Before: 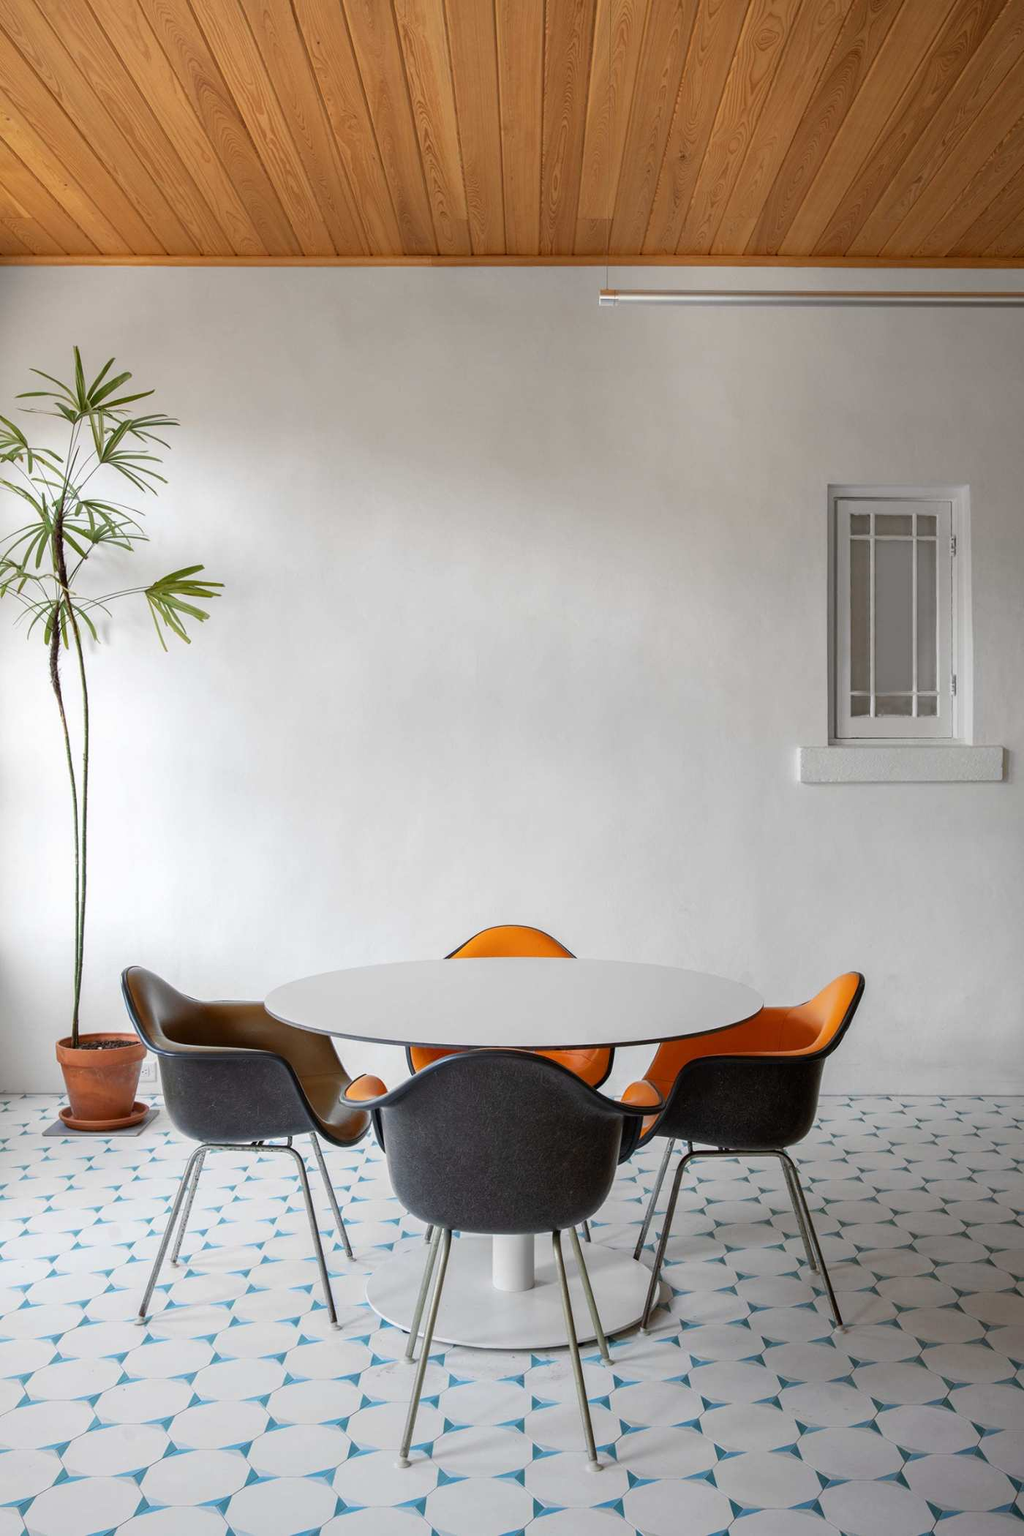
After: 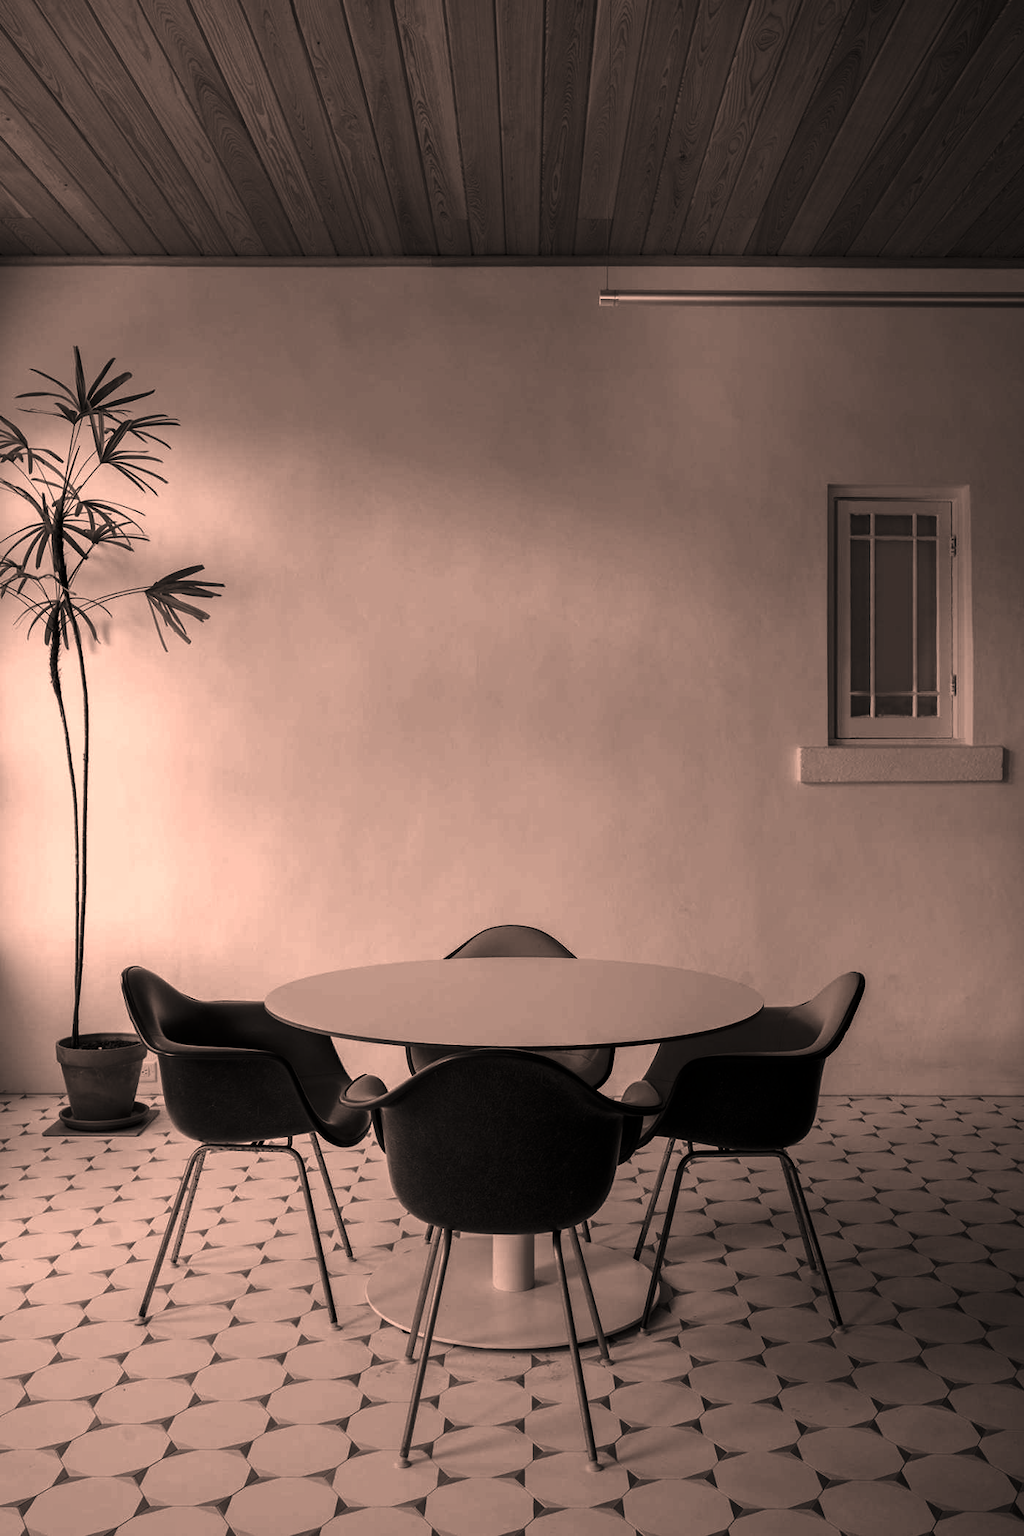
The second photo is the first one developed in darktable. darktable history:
contrast brightness saturation: contrast -0.037, brightness -0.594, saturation -0.99
color correction: highlights a* 22.49, highlights b* 22.03
